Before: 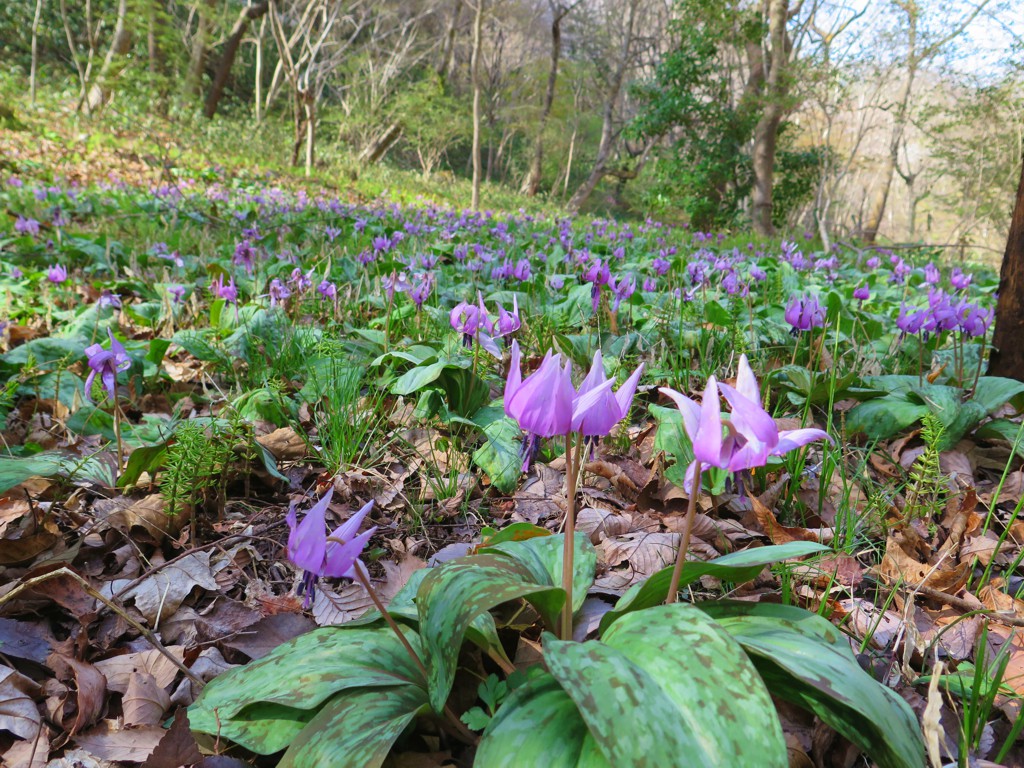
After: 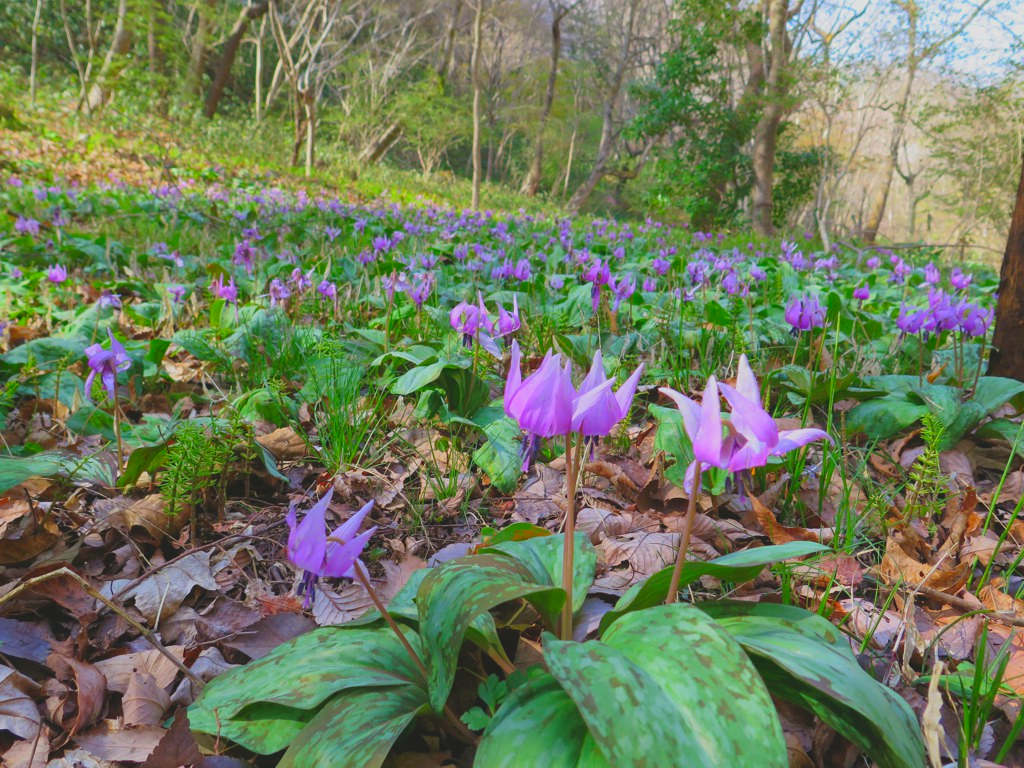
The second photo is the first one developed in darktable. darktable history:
contrast brightness saturation: contrast -0.208, saturation 0.185
